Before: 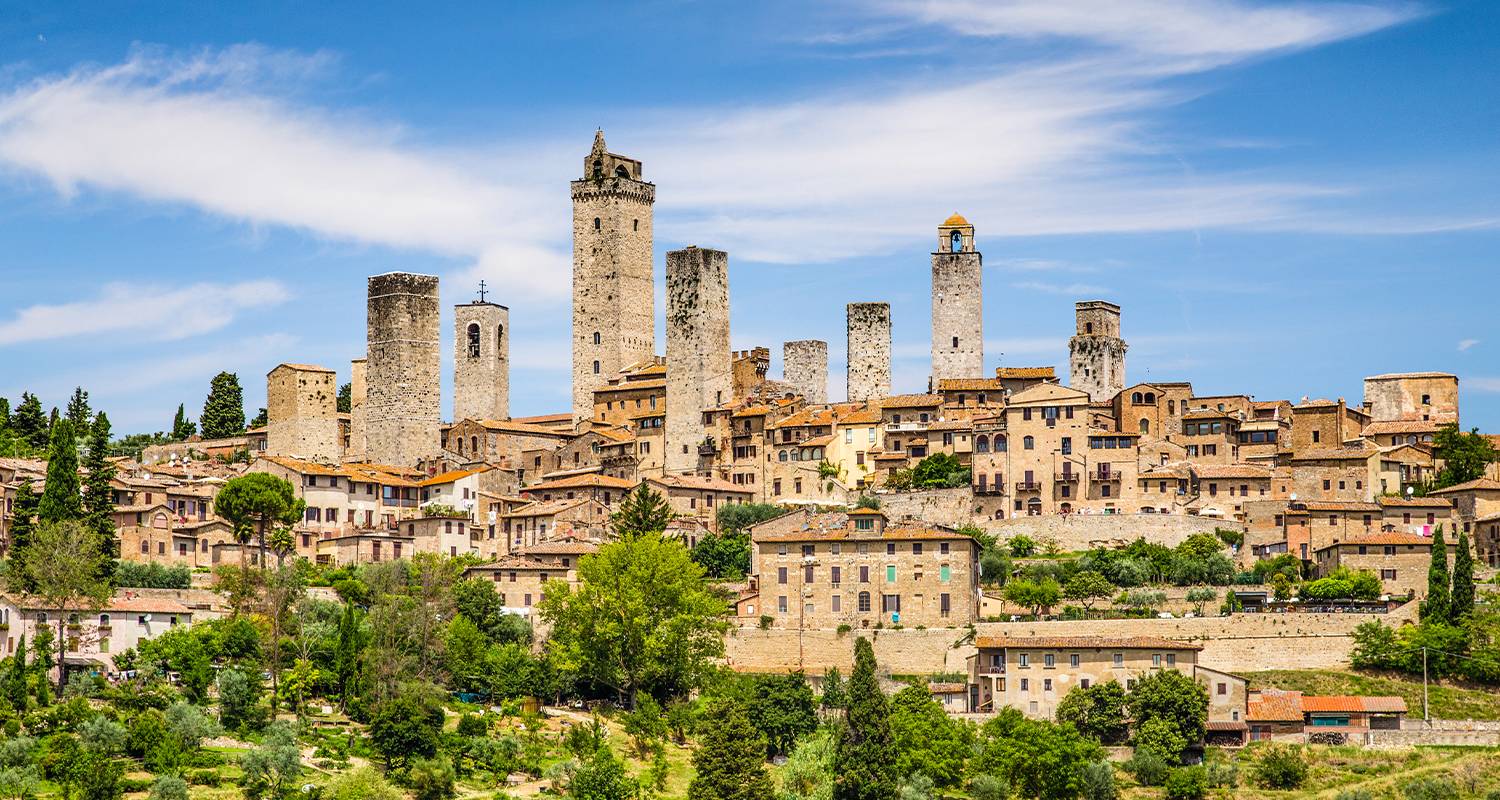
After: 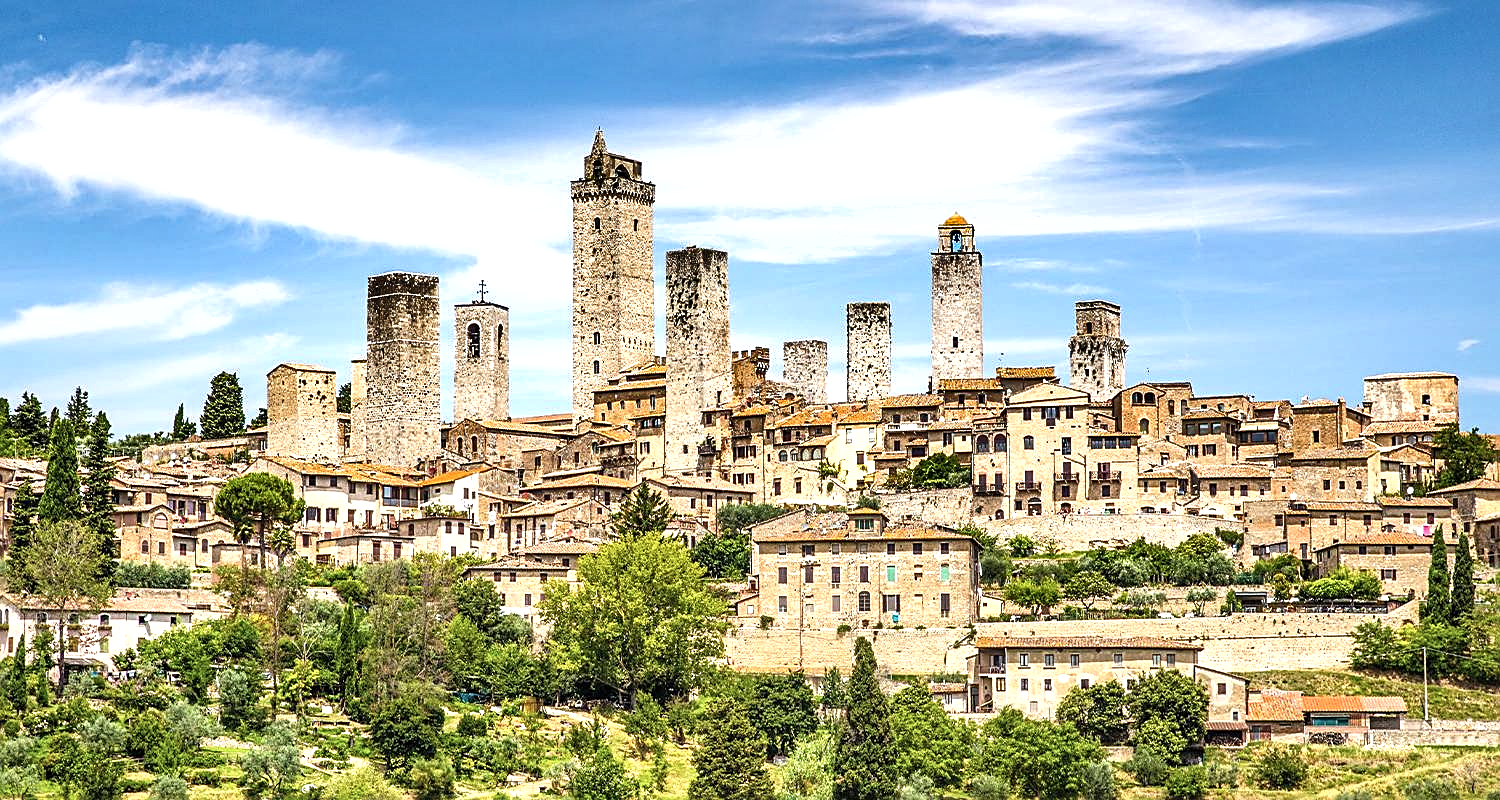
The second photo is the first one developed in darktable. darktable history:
shadows and highlights: highlights color adjustment 56.2%, low approximation 0.01, soften with gaussian
exposure: exposure 0.641 EV, compensate exposure bias true, compensate highlight preservation false
color correction: highlights b* 0.034, saturation 0.829
sharpen: on, module defaults
